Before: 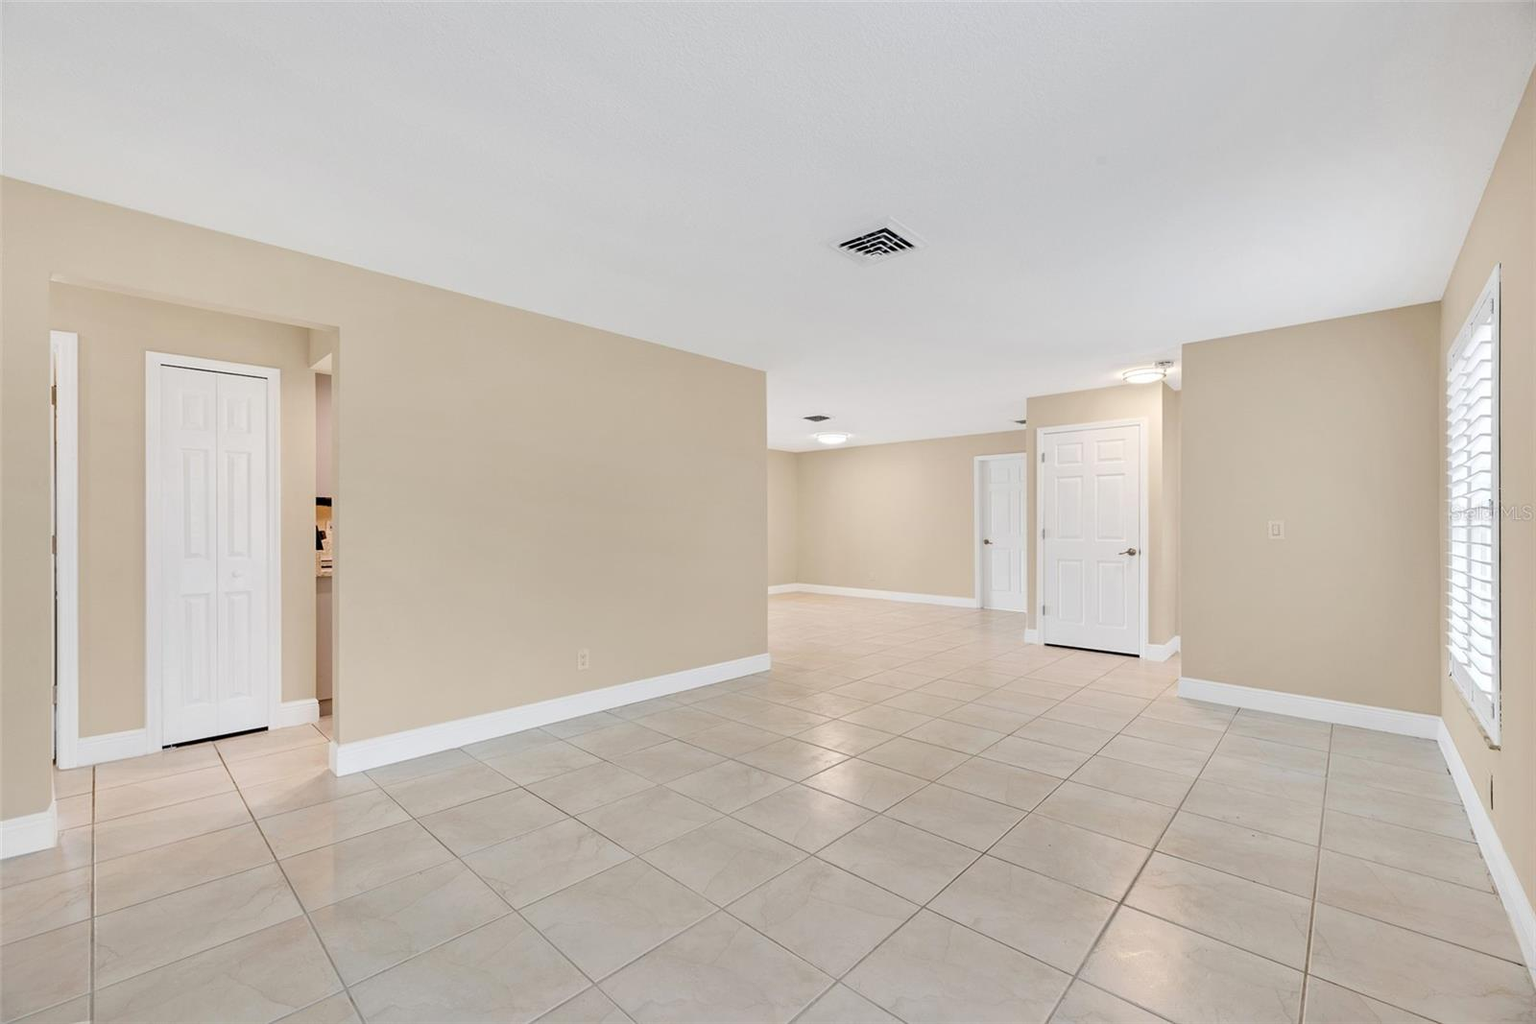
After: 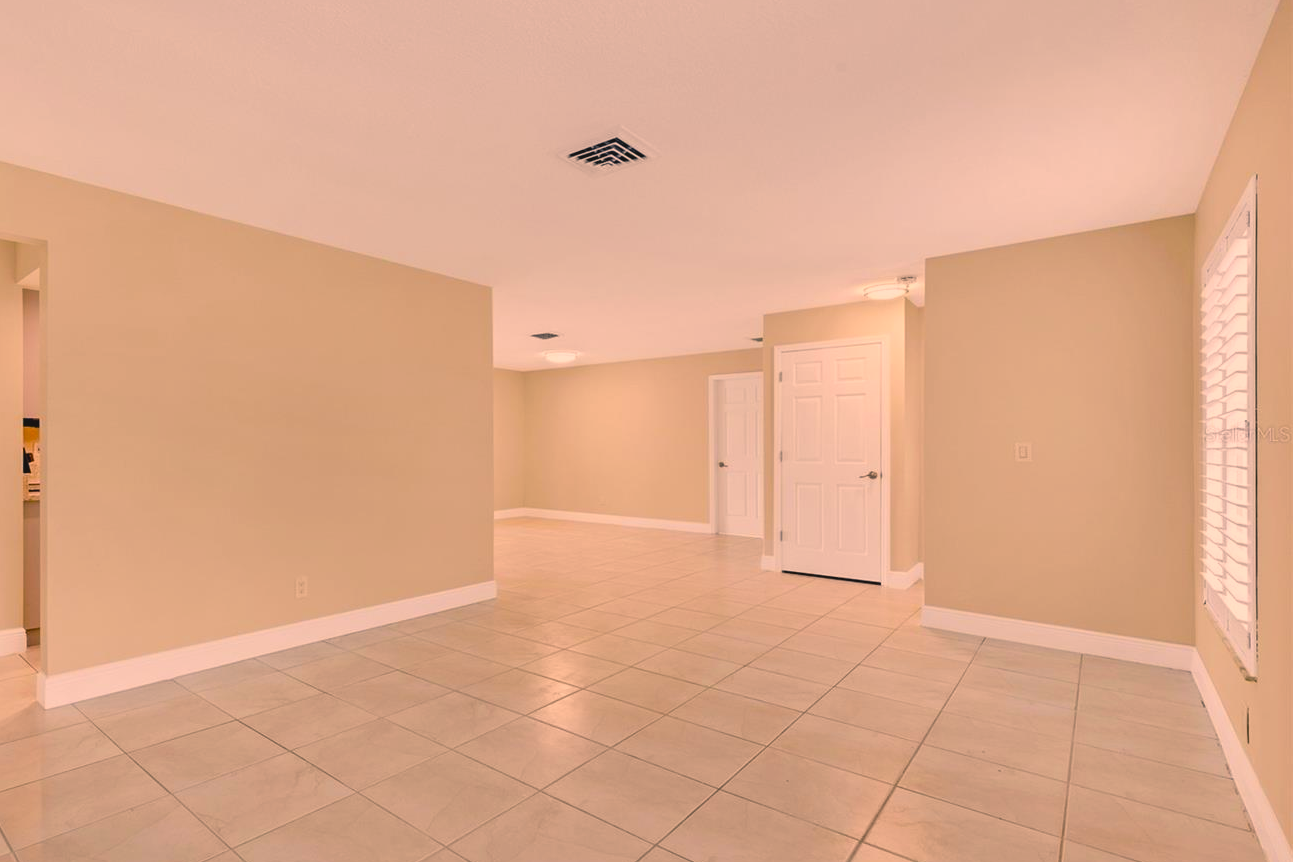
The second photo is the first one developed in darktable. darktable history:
crop: left 19.17%, top 9.45%, right 0%, bottom 9.707%
contrast brightness saturation: contrast -0.119
color balance rgb: shadows lift › chroma 5.403%, shadows lift › hue 237.78°, highlights gain › chroma 1.351%, highlights gain › hue 55.97°, perceptual saturation grading › global saturation 20%, perceptual saturation grading › highlights -13.916%, perceptual saturation grading › shadows 50.133%, global vibrance 9.724%
color correction: highlights a* 17.55, highlights b* 19.07
